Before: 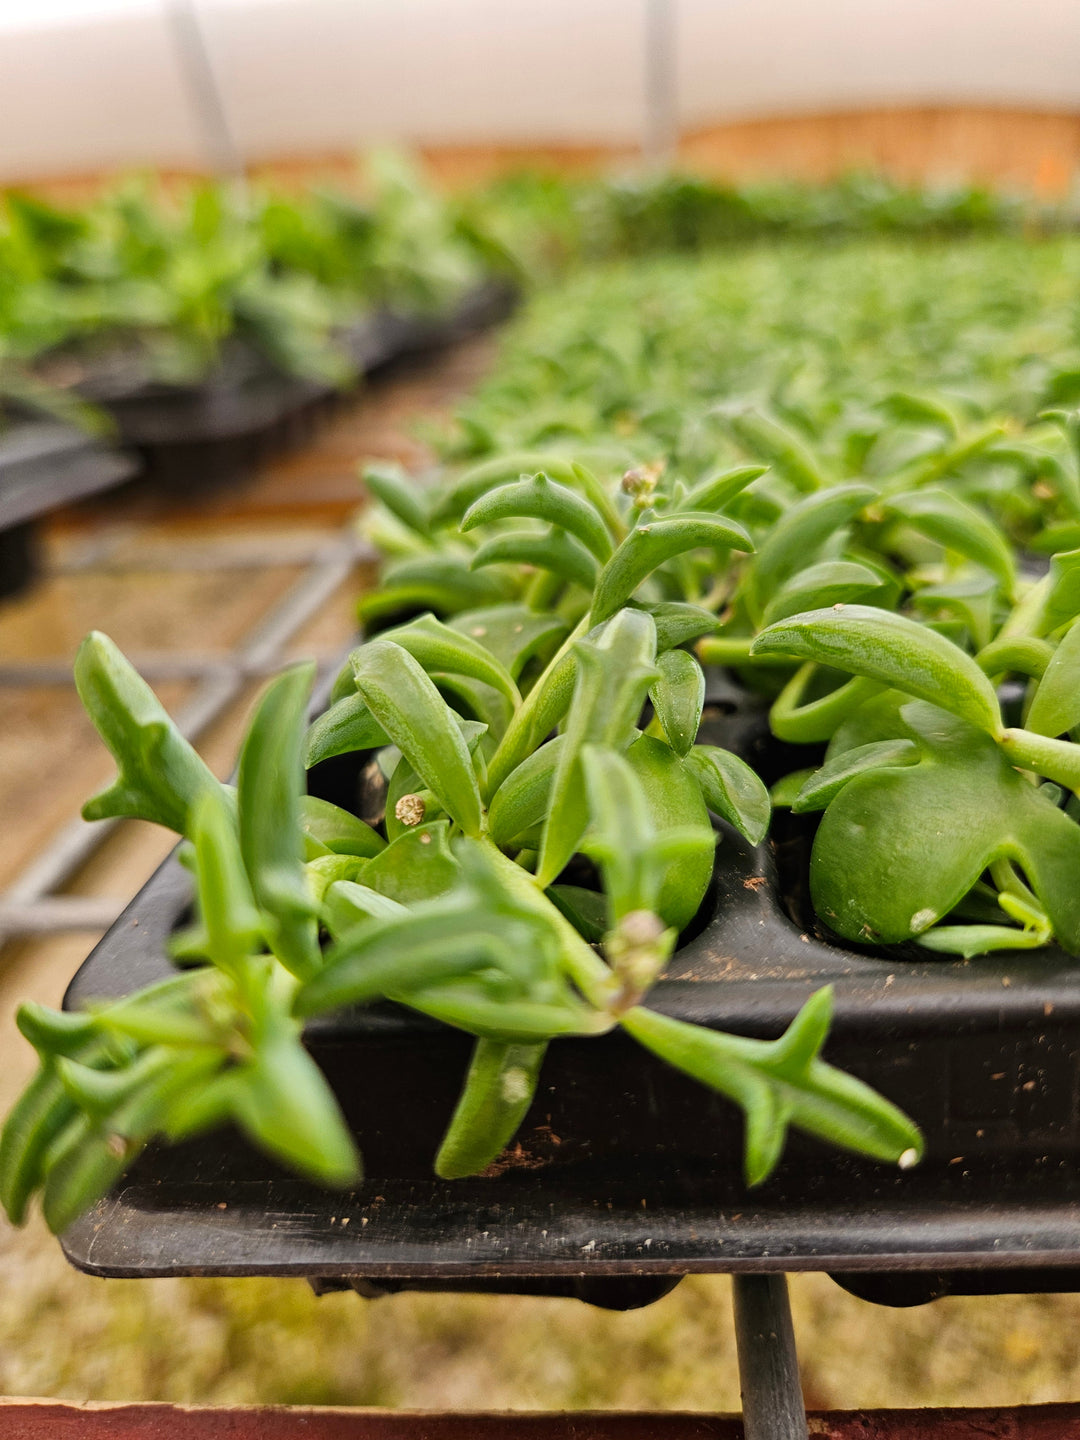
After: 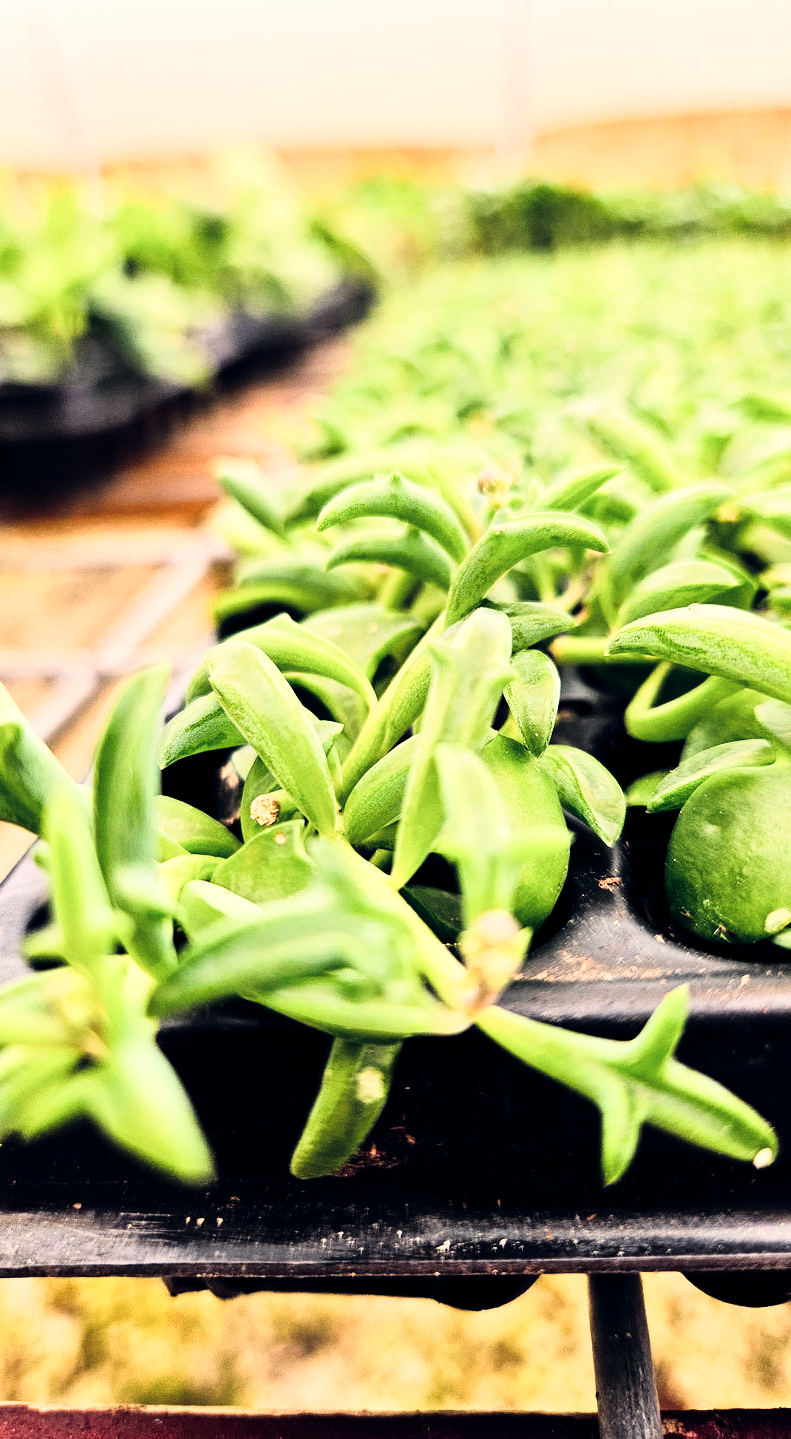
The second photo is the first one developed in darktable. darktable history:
crop: left 13.443%, right 13.31%
levels: mode automatic, black 0.023%, white 99.97%, levels [0.062, 0.494, 0.925]
rgb curve: curves: ch0 [(0, 0) (0.21, 0.15) (0.24, 0.21) (0.5, 0.75) (0.75, 0.96) (0.89, 0.99) (1, 1)]; ch1 [(0, 0.02) (0.21, 0.13) (0.25, 0.2) (0.5, 0.67) (0.75, 0.9) (0.89, 0.97) (1, 1)]; ch2 [(0, 0.02) (0.21, 0.13) (0.25, 0.2) (0.5, 0.67) (0.75, 0.9) (0.89, 0.97) (1, 1)], compensate middle gray true
color balance rgb: highlights gain › chroma 2.94%, highlights gain › hue 60.57°, global offset › chroma 0.25%, global offset › hue 256.52°, perceptual saturation grading › global saturation 20%, perceptual saturation grading › highlights -50%, perceptual saturation grading › shadows 30%, contrast 15%
